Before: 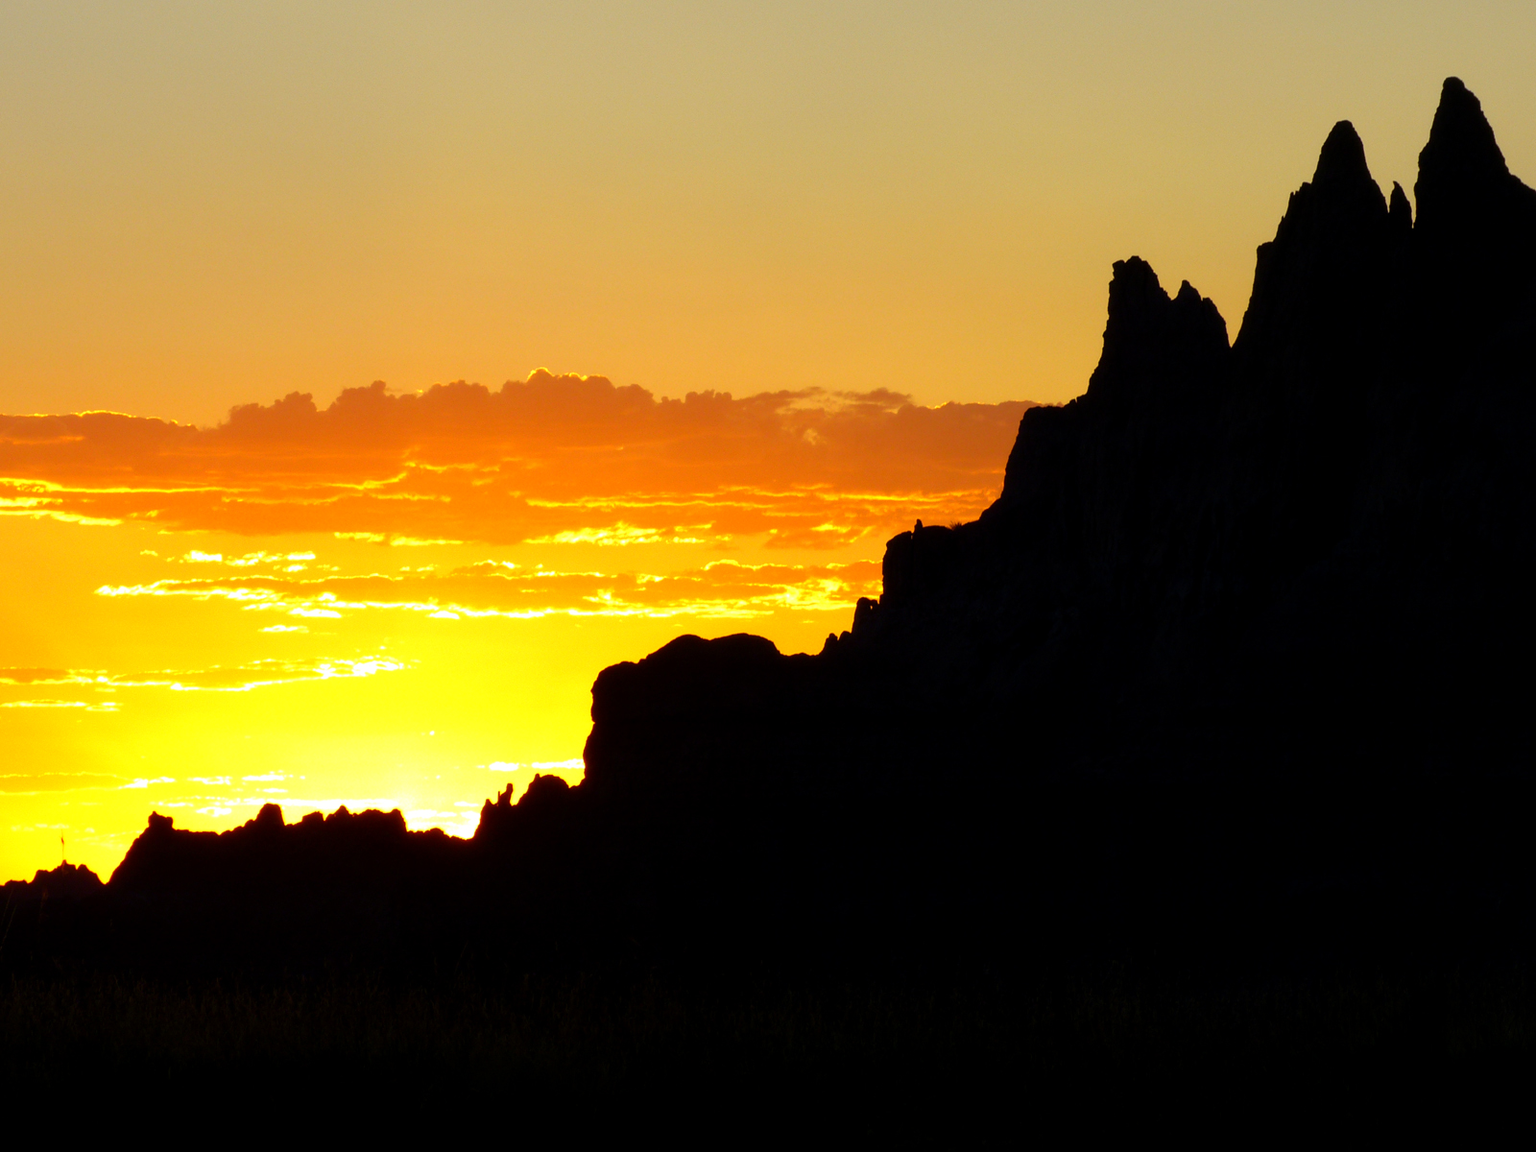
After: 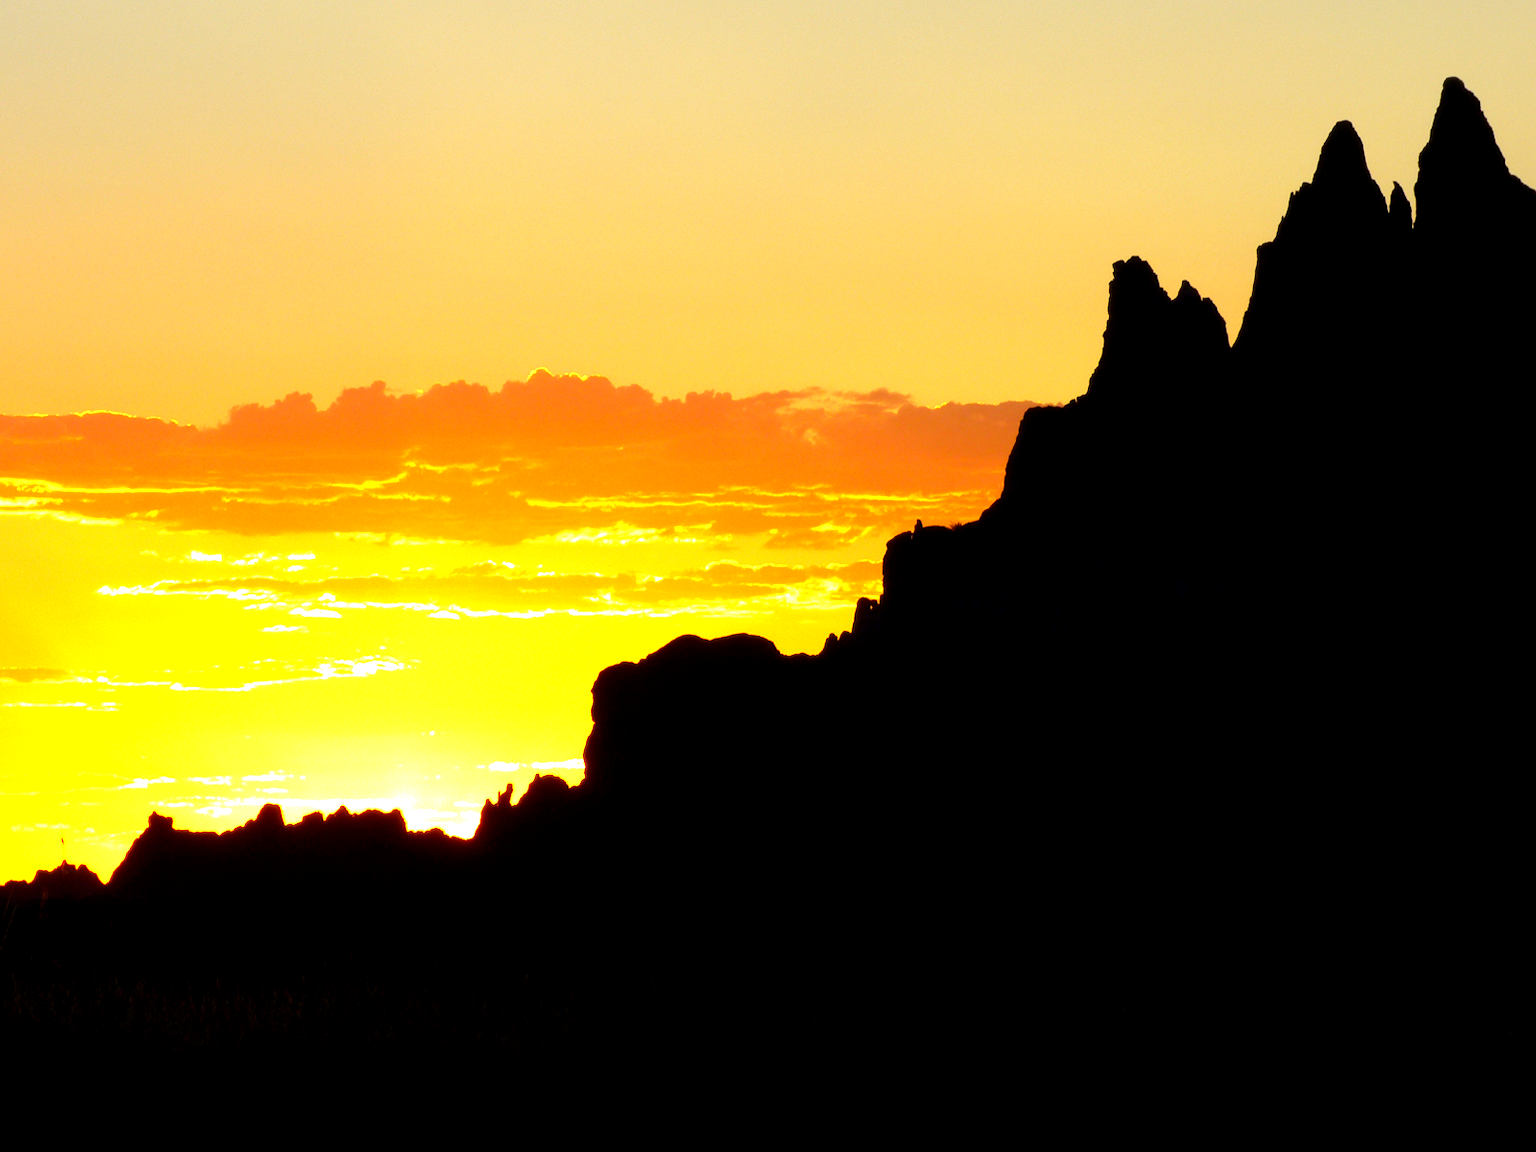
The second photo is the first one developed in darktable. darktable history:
exposure: black level correction 0.001, exposure 0.674 EV, compensate exposure bias true, compensate highlight preservation false
